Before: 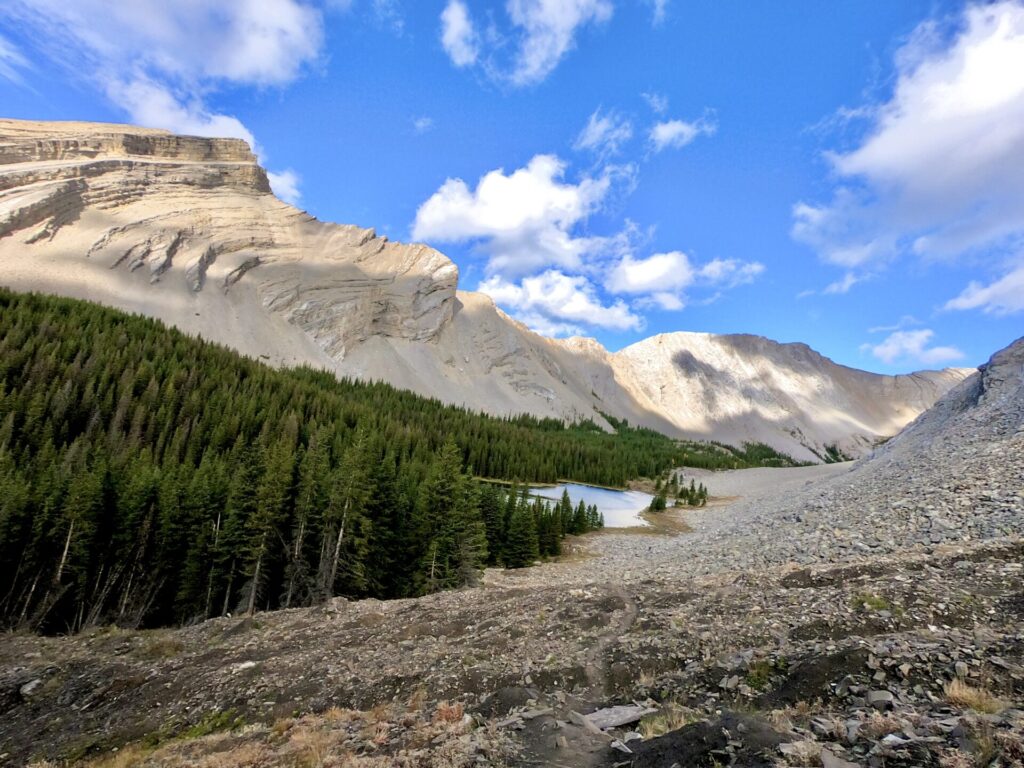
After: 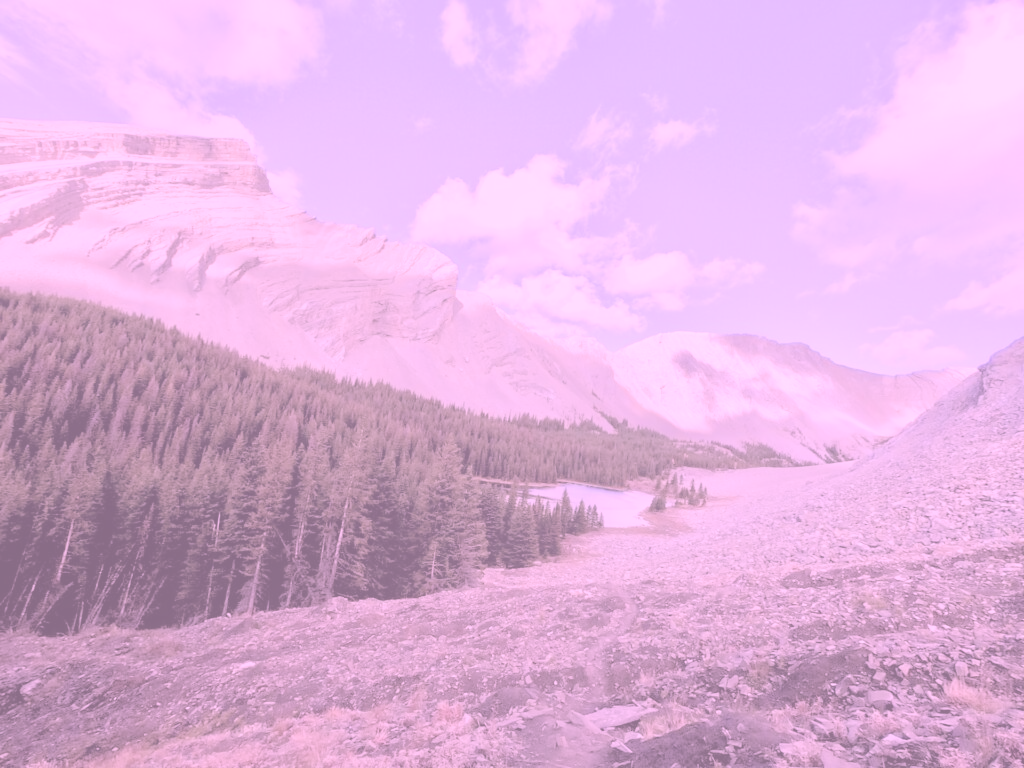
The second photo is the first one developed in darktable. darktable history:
color correction: highlights a* 18.77, highlights b* -12.21, saturation 1.65
contrast brightness saturation: contrast -0.317, brightness 0.763, saturation -0.797
shadows and highlights: shadows -71.07, highlights 35.42, soften with gaussian
